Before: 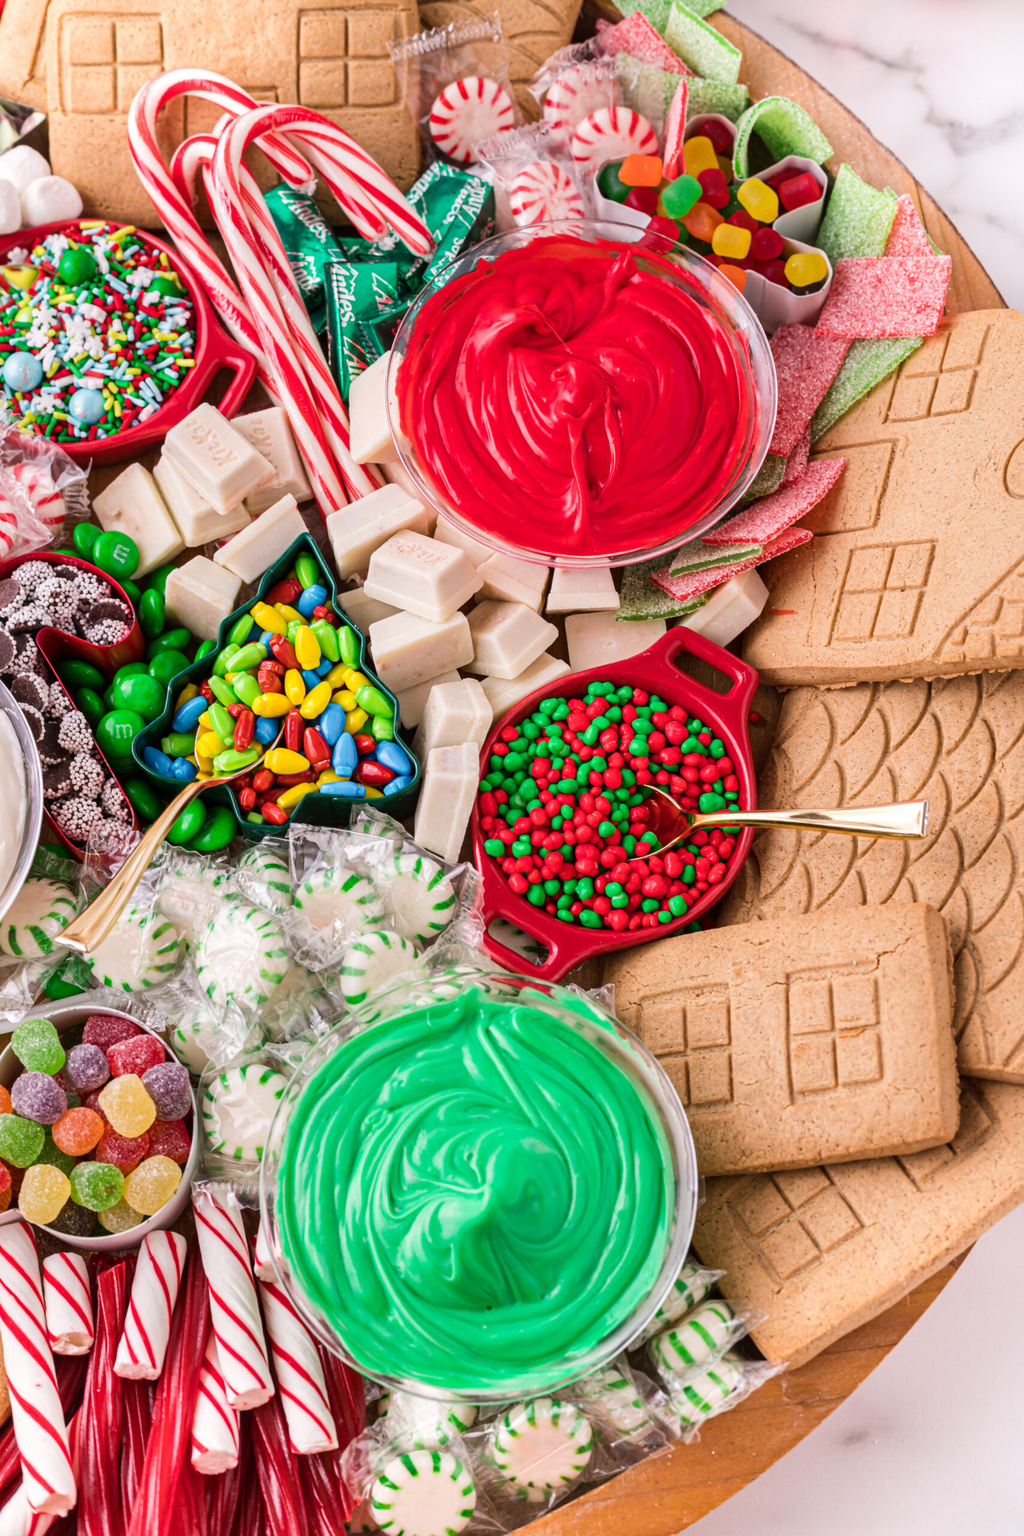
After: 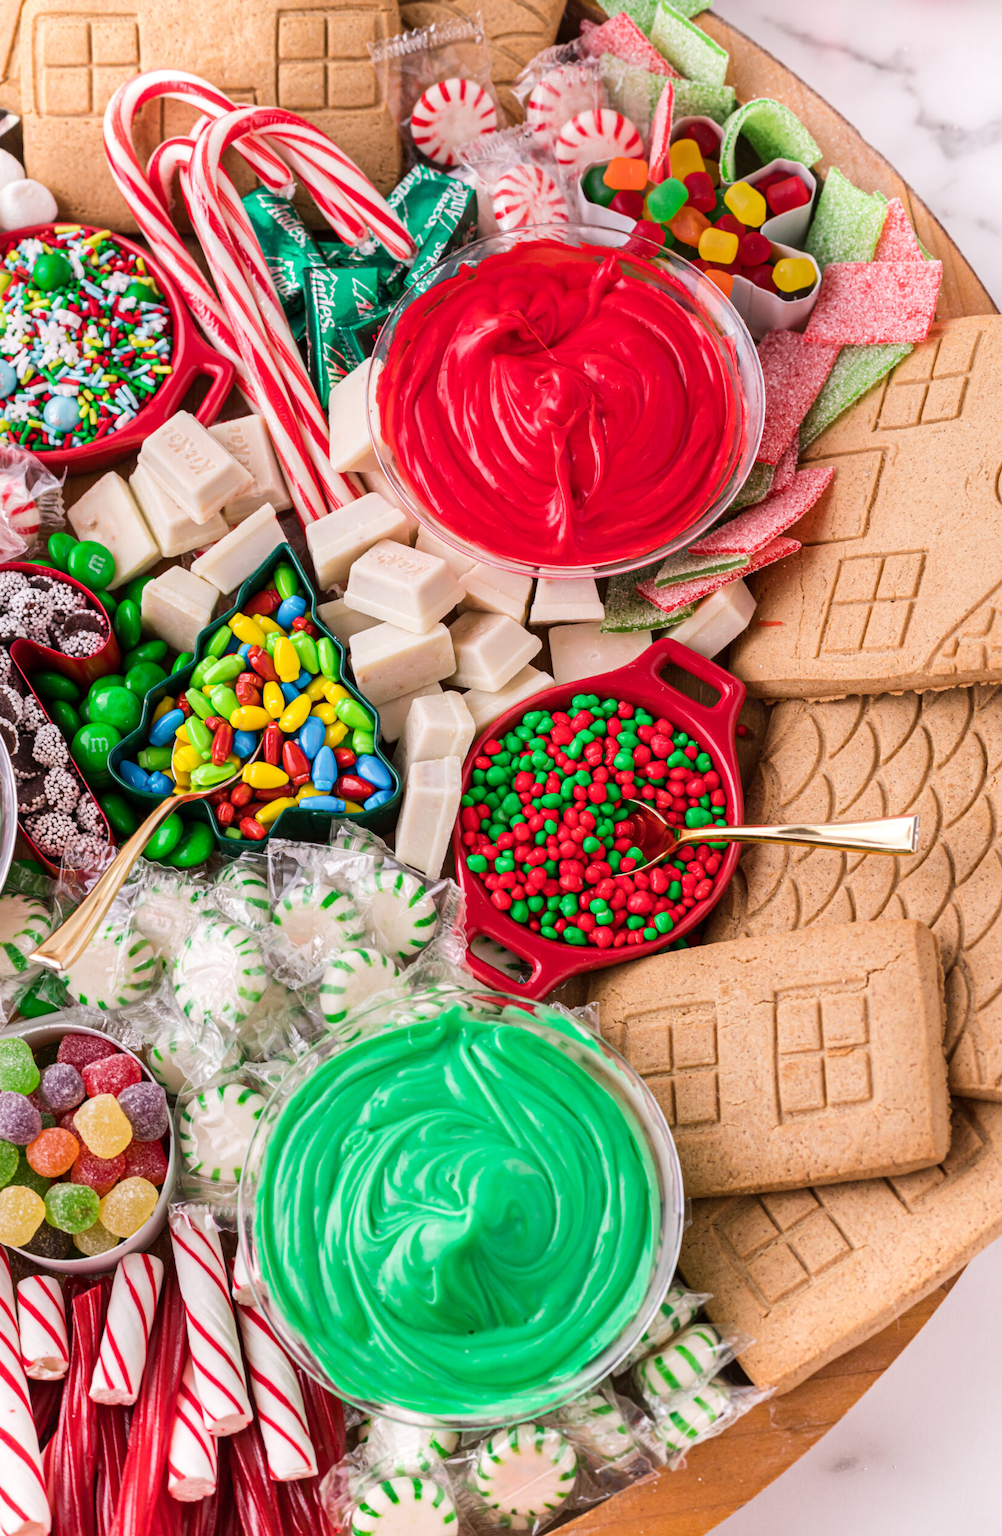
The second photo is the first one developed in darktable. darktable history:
crop and rotate: left 2.631%, right 1.228%, bottom 1.781%
base curve: preserve colors none
